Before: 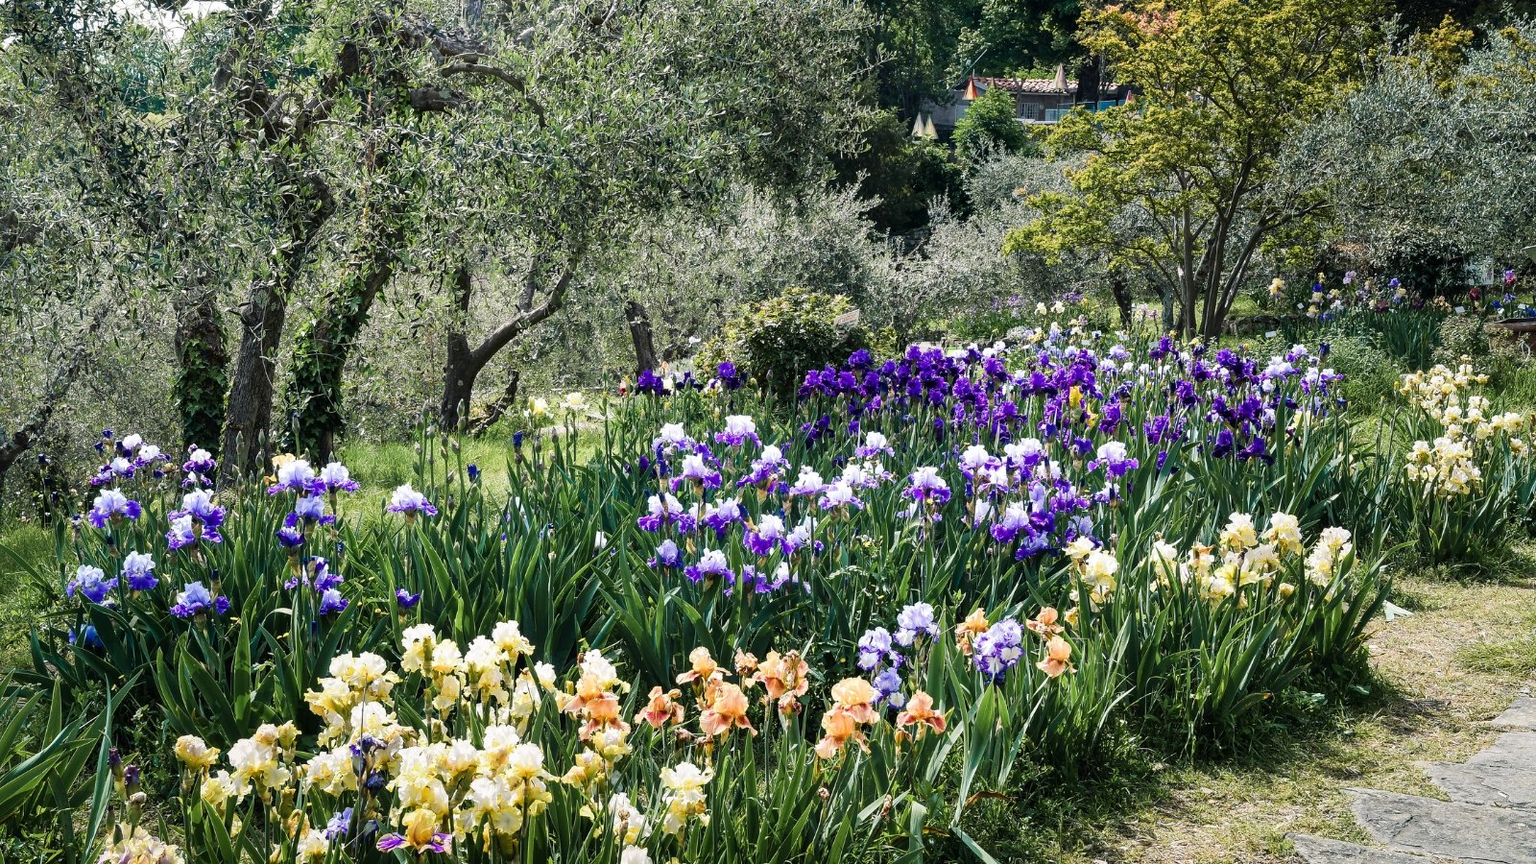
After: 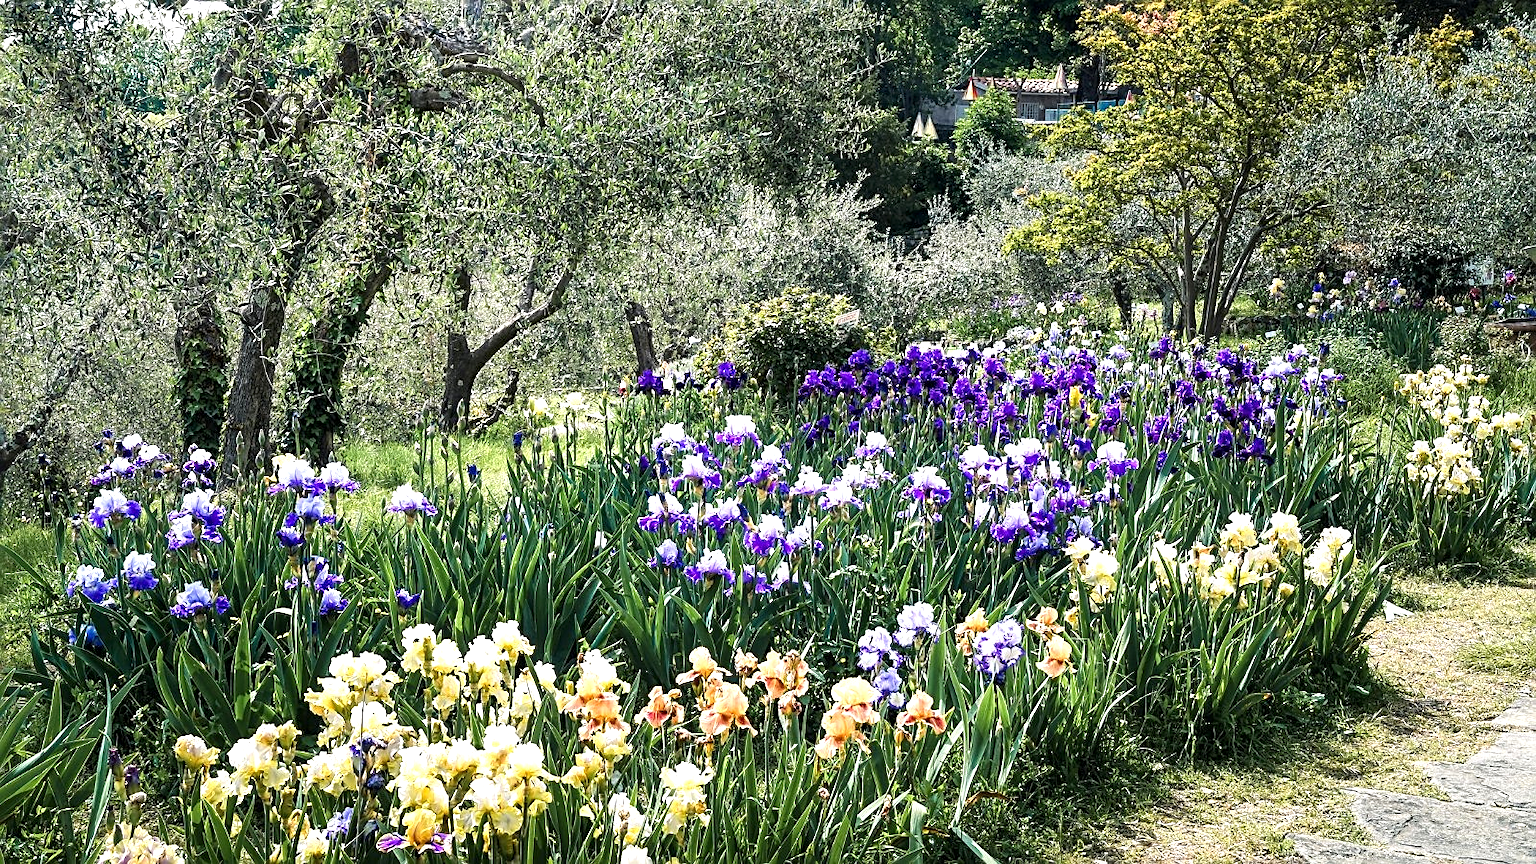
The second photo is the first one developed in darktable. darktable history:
exposure: exposure 0.559 EV, compensate highlight preservation false
local contrast: highlights 100%, shadows 100%, detail 120%, midtone range 0.2
sharpen: on, module defaults
